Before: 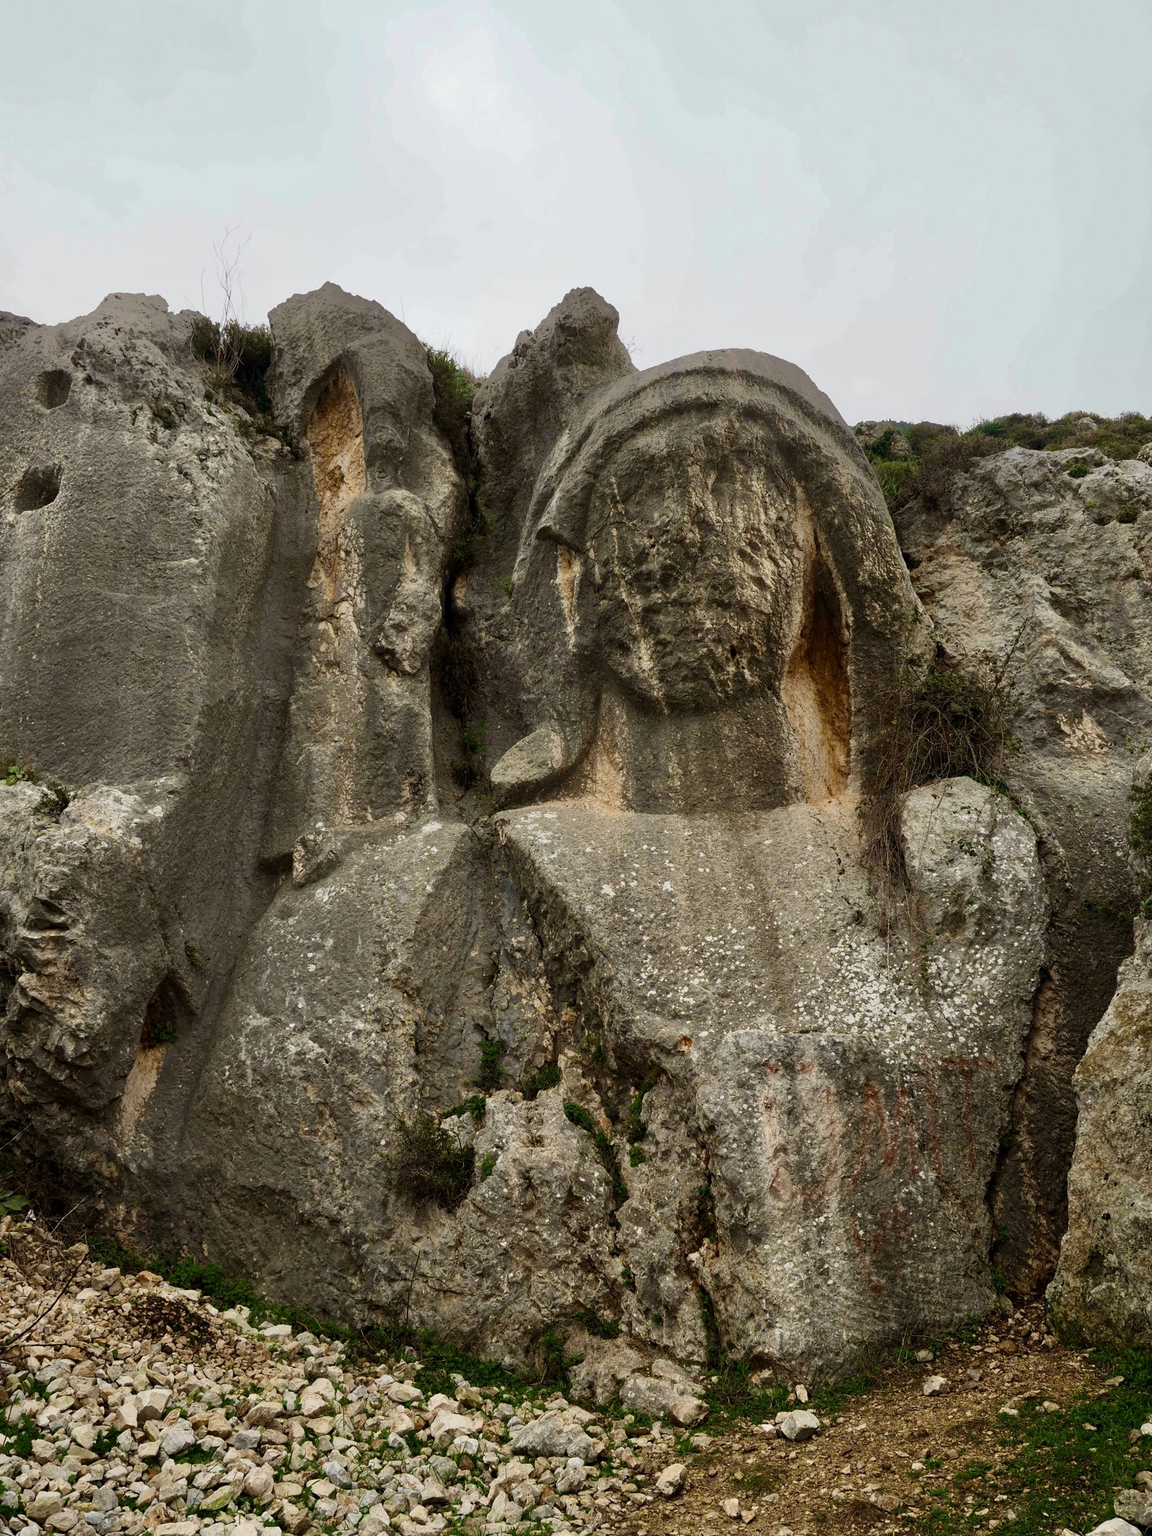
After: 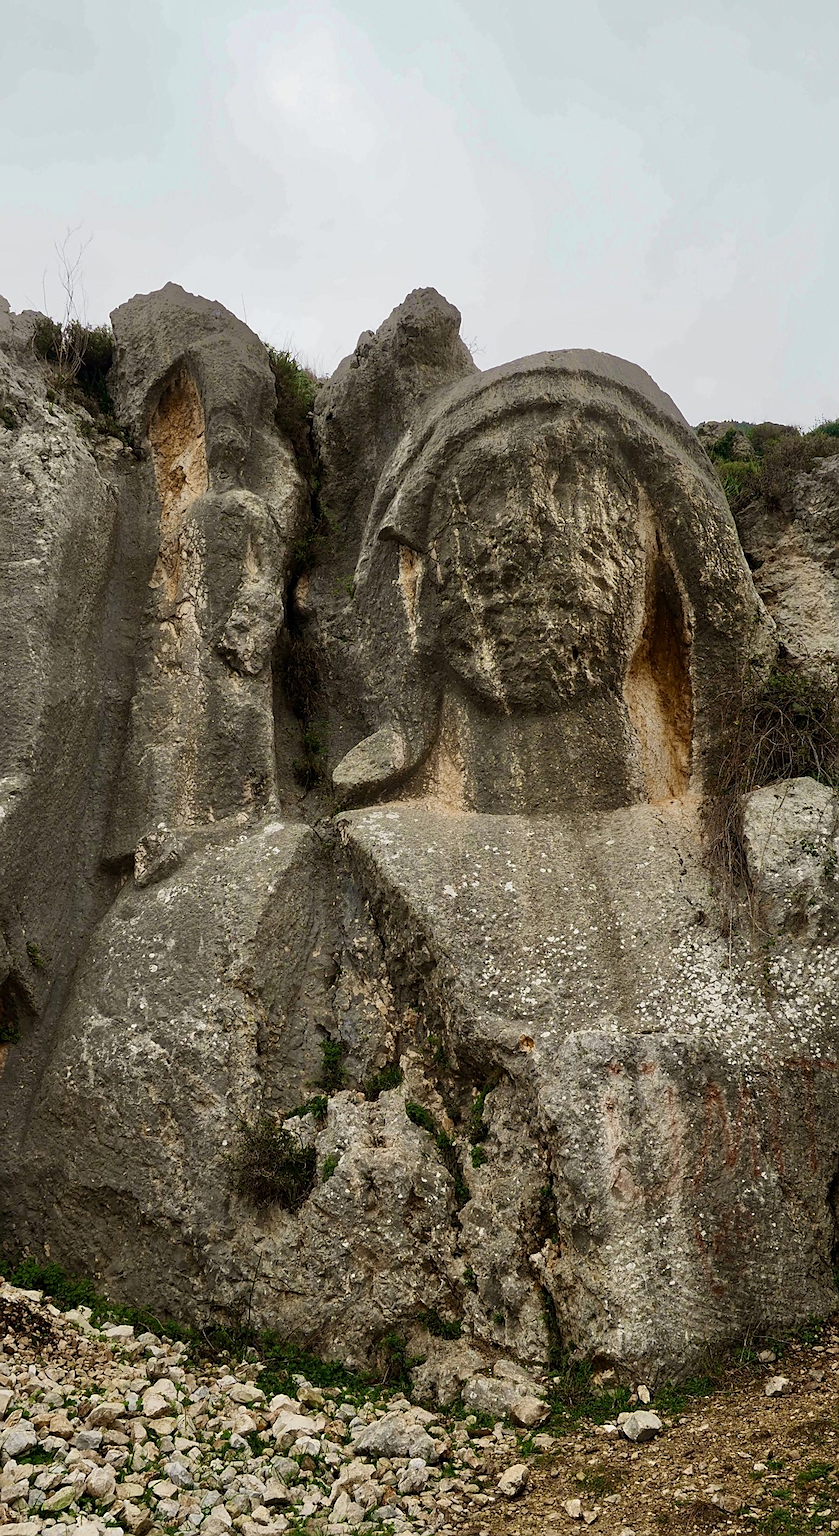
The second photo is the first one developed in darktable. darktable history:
tone equalizer: edges refinement/feathering 500, mask exposure compensation -1.57 EV, preserve details guided filter
crop: left 13.777%, right 13.371%
sharpen: on, module defaults
